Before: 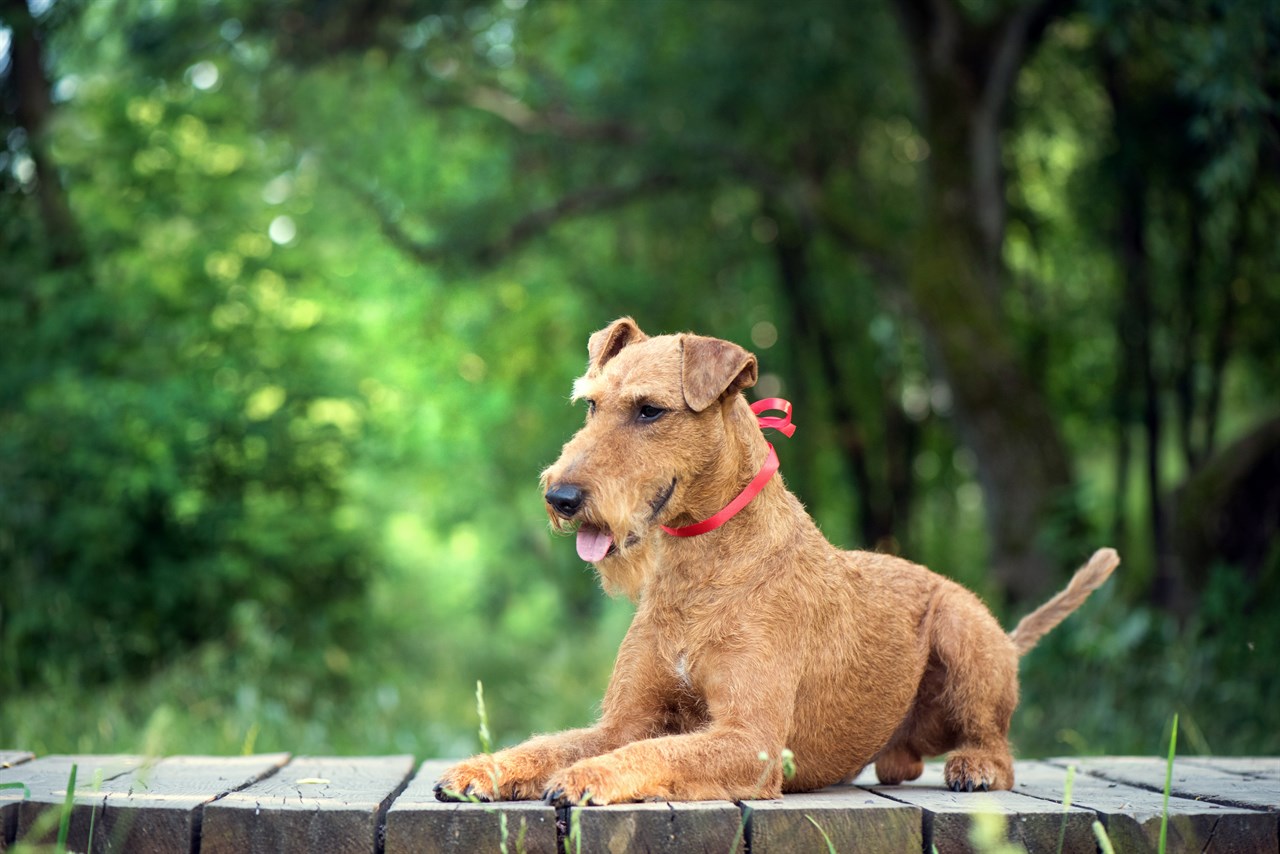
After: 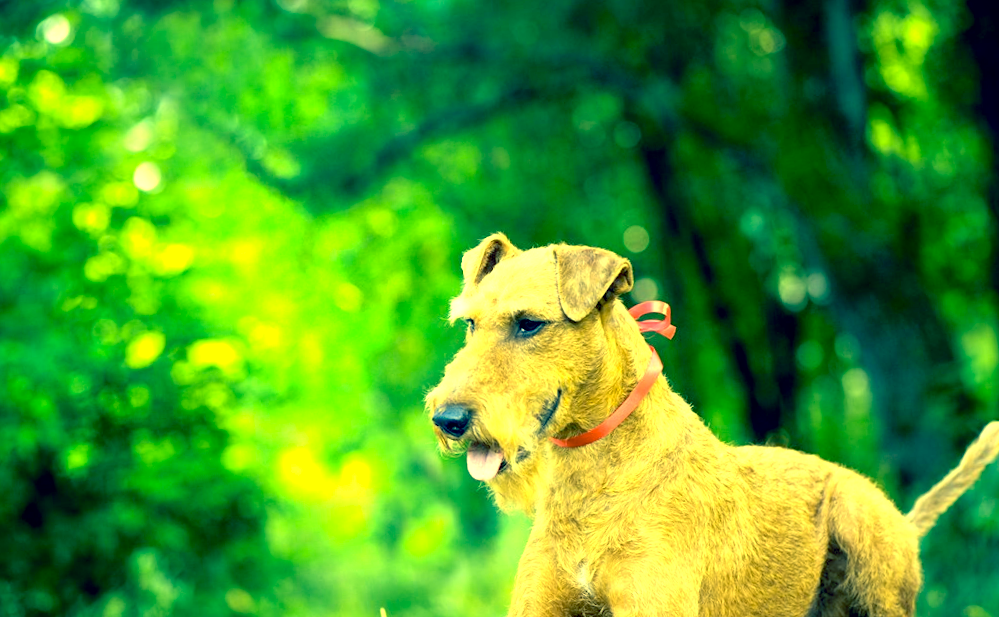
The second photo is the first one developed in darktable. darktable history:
exposure: black level correction 0.011, exposure 1.088 EV, compensate exposure bias true, compensate highlight preservation false
rotate and perspective: rotation -5°, crop left 0.05, crop right 0.952, crop top 0.11, crop bottom 0.89
color correction: highlights a* -15.58, highlights b* 40, shadows a* -40, shadows b* -26.18
crop and rotate: left 7.196%, top 4.574%, right 10.605%, bottom 13.178%
